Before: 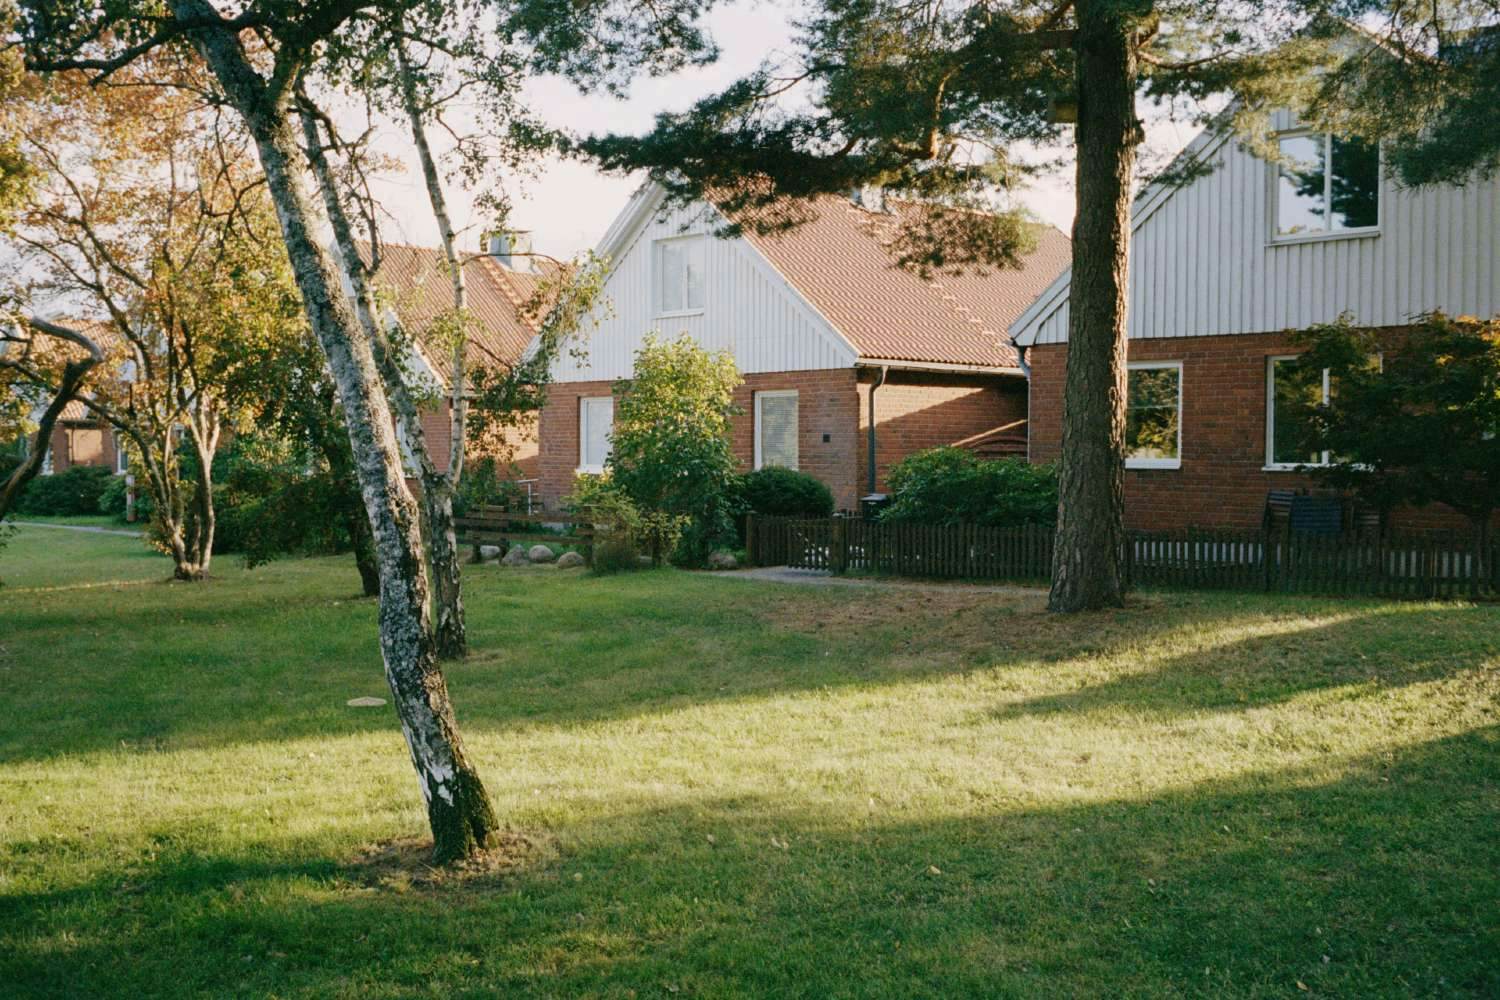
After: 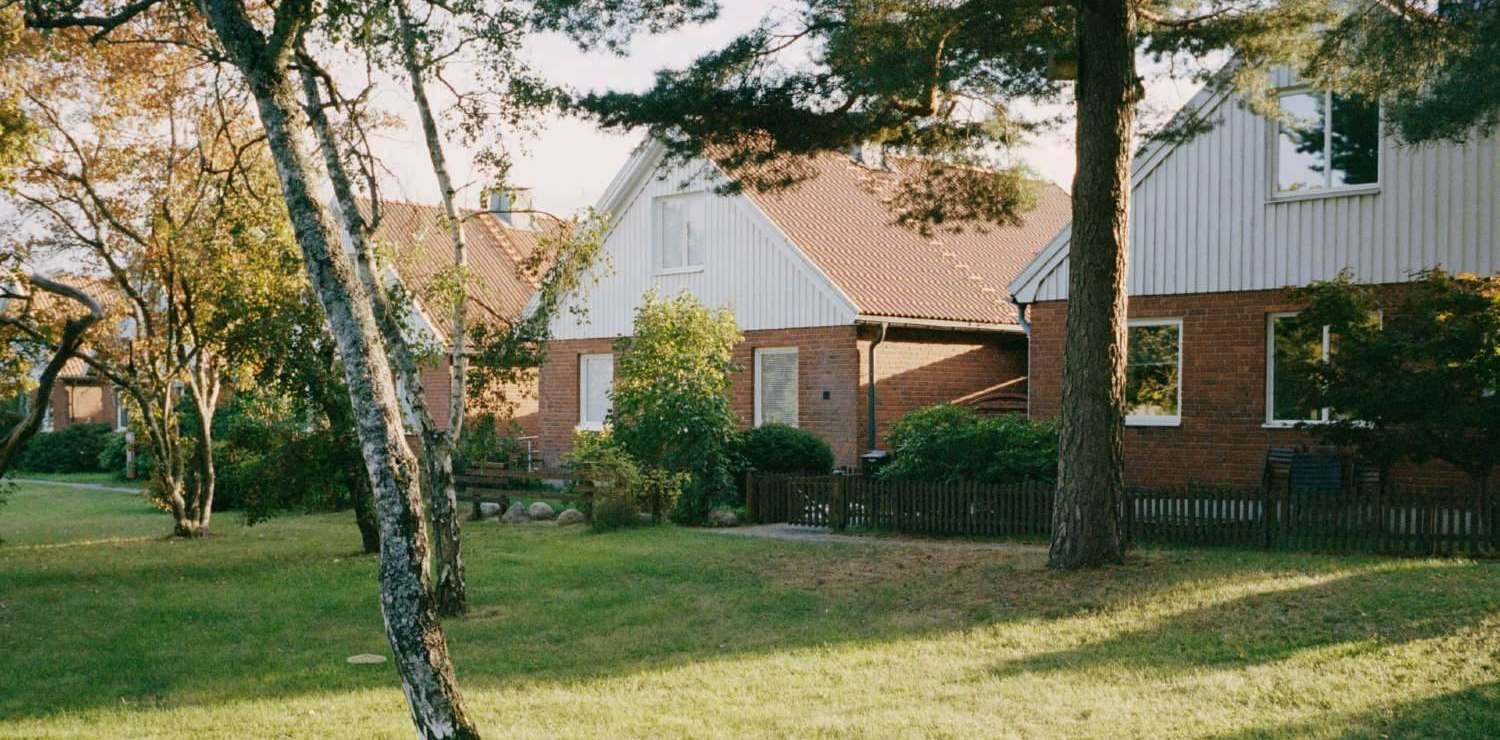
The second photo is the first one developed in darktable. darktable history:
crop: top 4.355%, bottom 21.573%
